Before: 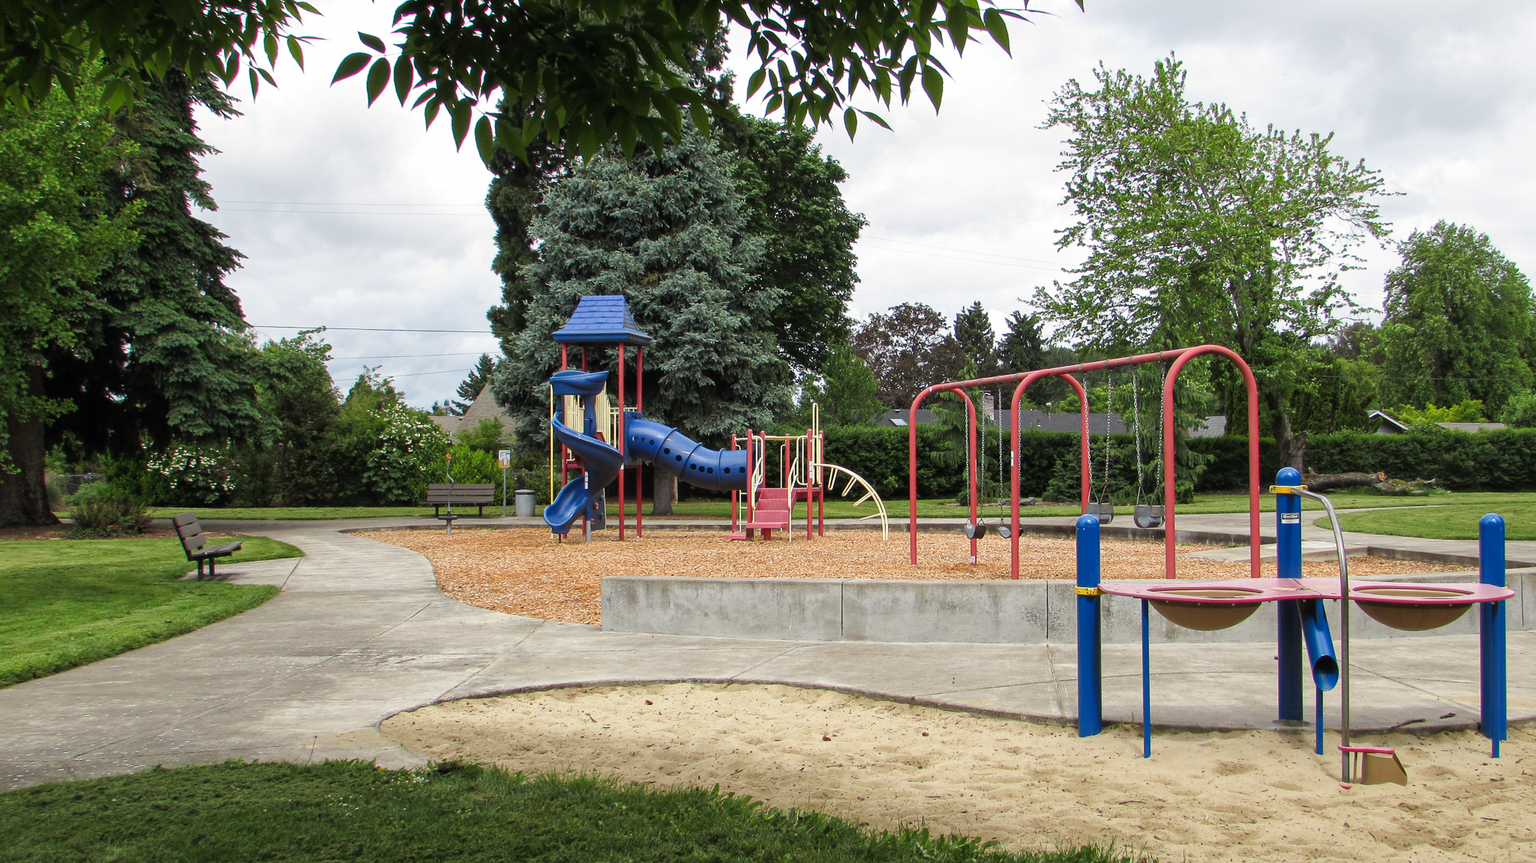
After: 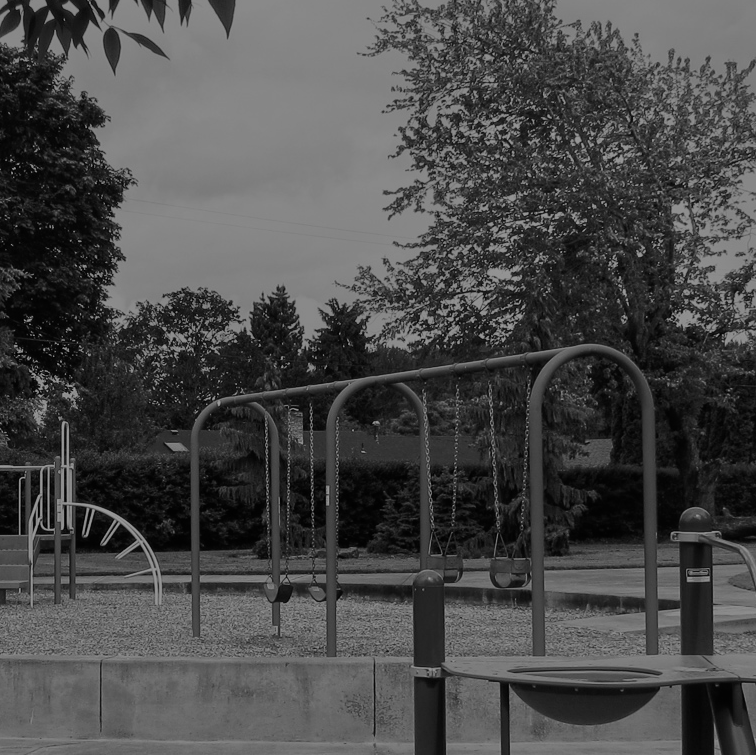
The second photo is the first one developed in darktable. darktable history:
monochrome: on, module defaults
tone equalizer: -8 EV -2 EV, -7 EV -2 EV, -6 EV -2 EV, -5 EV -2 EV, -4 EV -2 EV, -3 EV -2 EV, -2 EV -2 EV, -1 EV -1.63 EV, +0 EV -2 EV
crop and rotate: left 49.936%, top 10.094%, right 13.136%, bottom 24.256%
